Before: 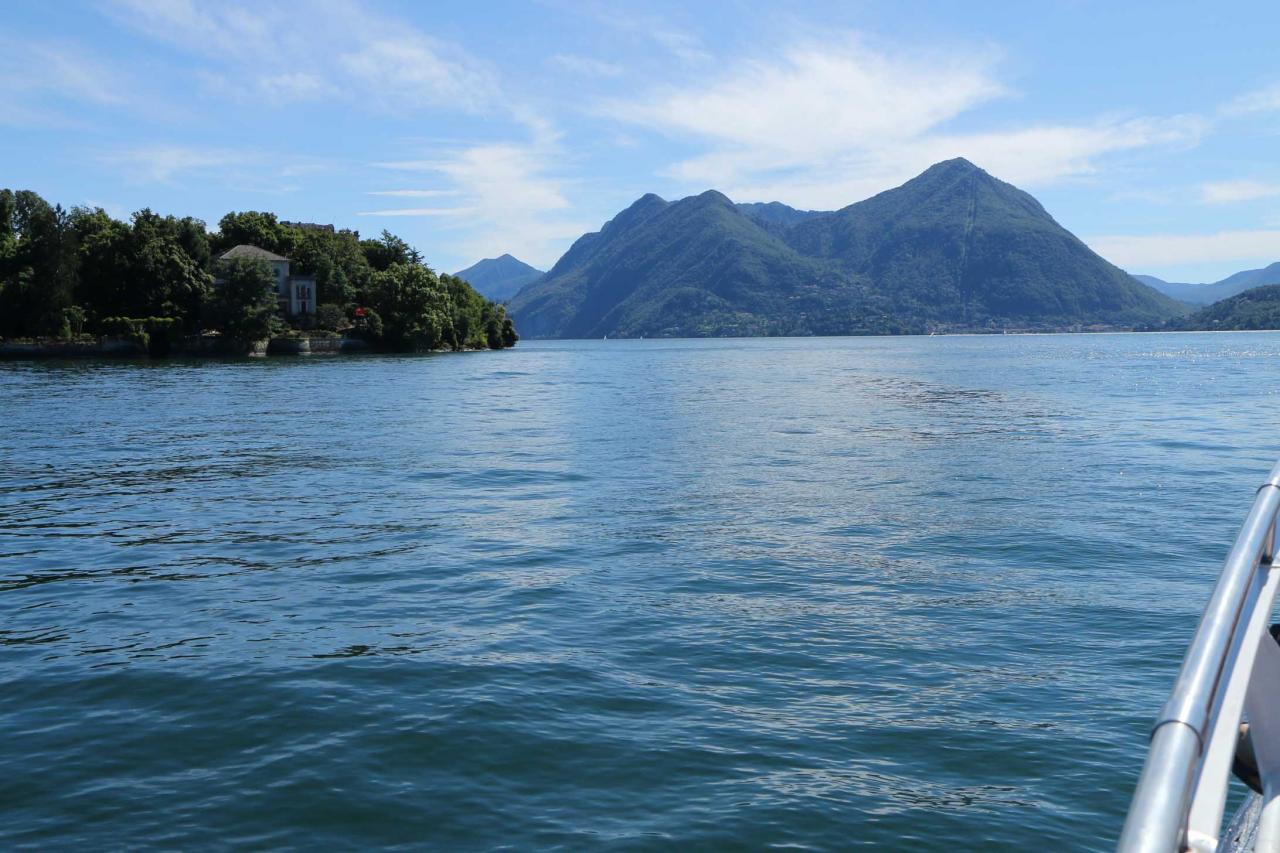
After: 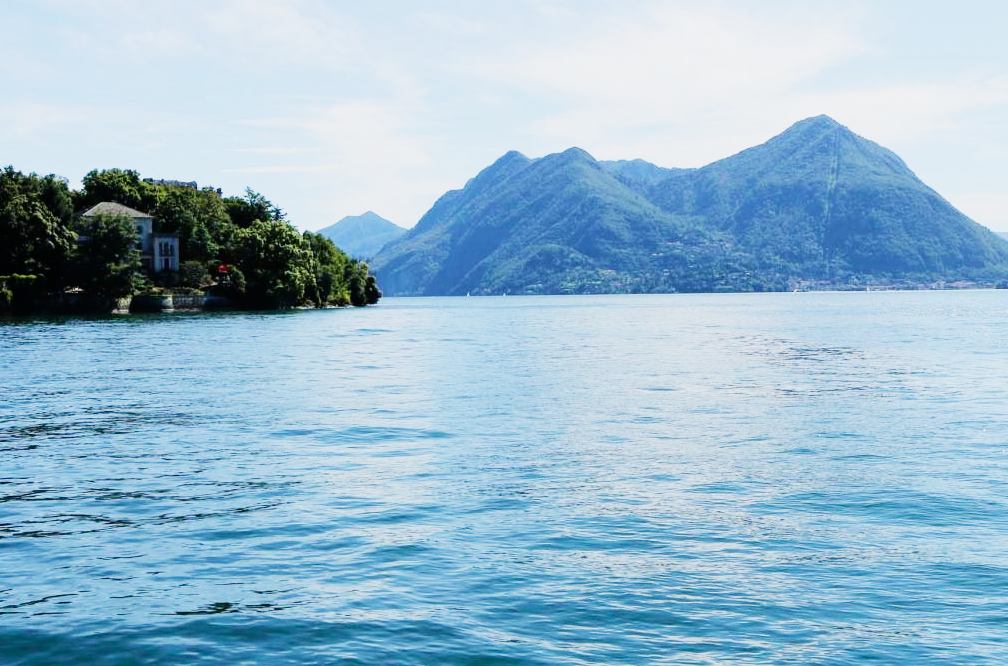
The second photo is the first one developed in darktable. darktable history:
crop and rotate: left 10.77%, top 5.1%, right 10.41%, bottom 16.76%
velvia: on, module defaults
sigmoid: contrast 1.7, skew -0.2, preserve hue 0%, red attenuation 0.1, red rotation 0.035, green attenuation 0.1, green rotation -0.017, blue attenuation 0.15, blue rotation -0.052, base primaries Rec2020
exposure: black level correction 0, exposure 1.1 EV, compensate highlight preservation false
